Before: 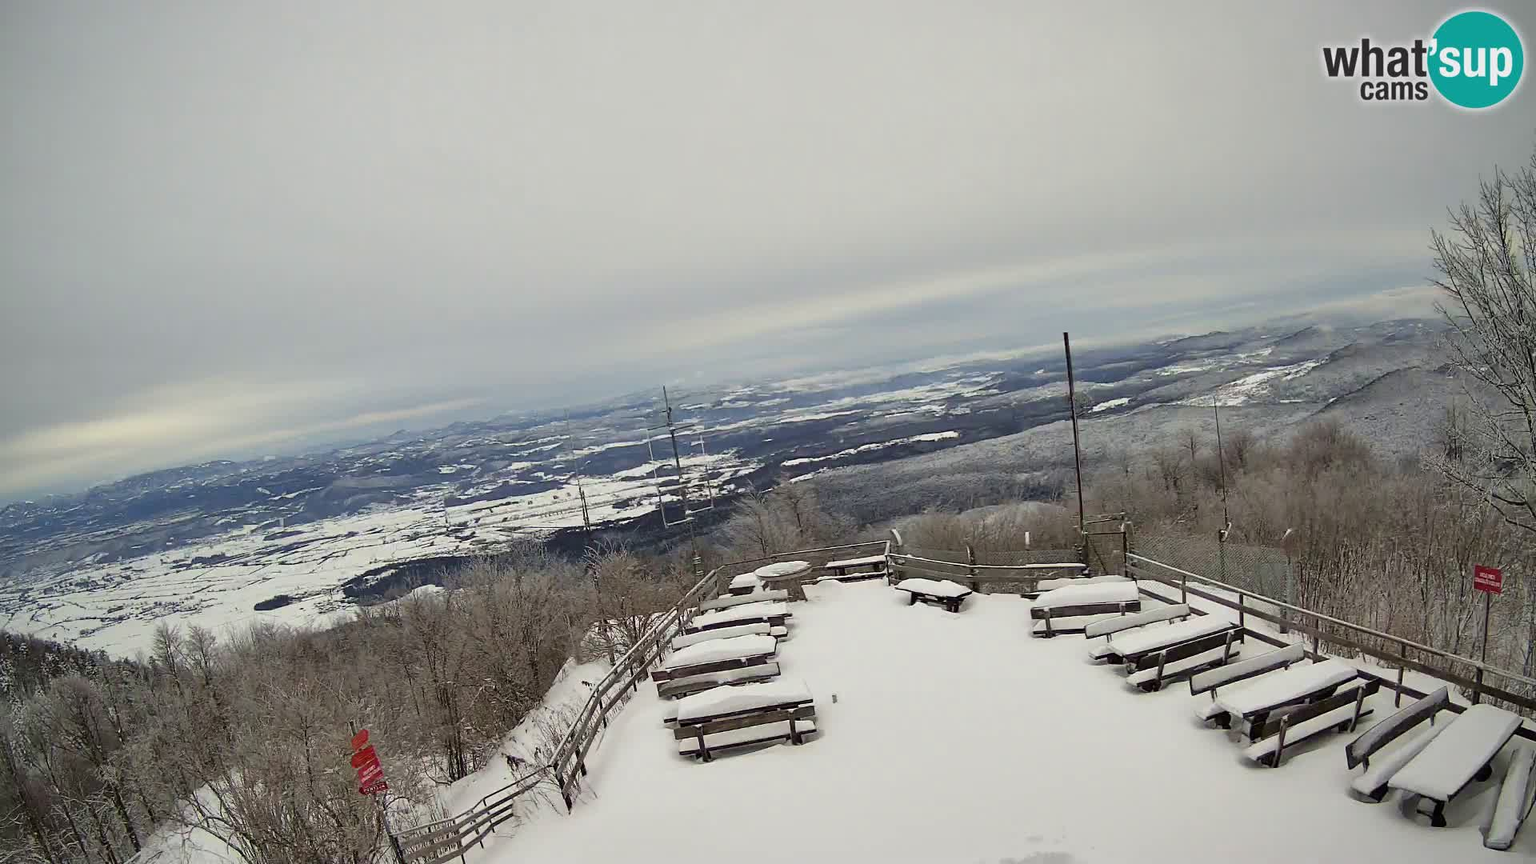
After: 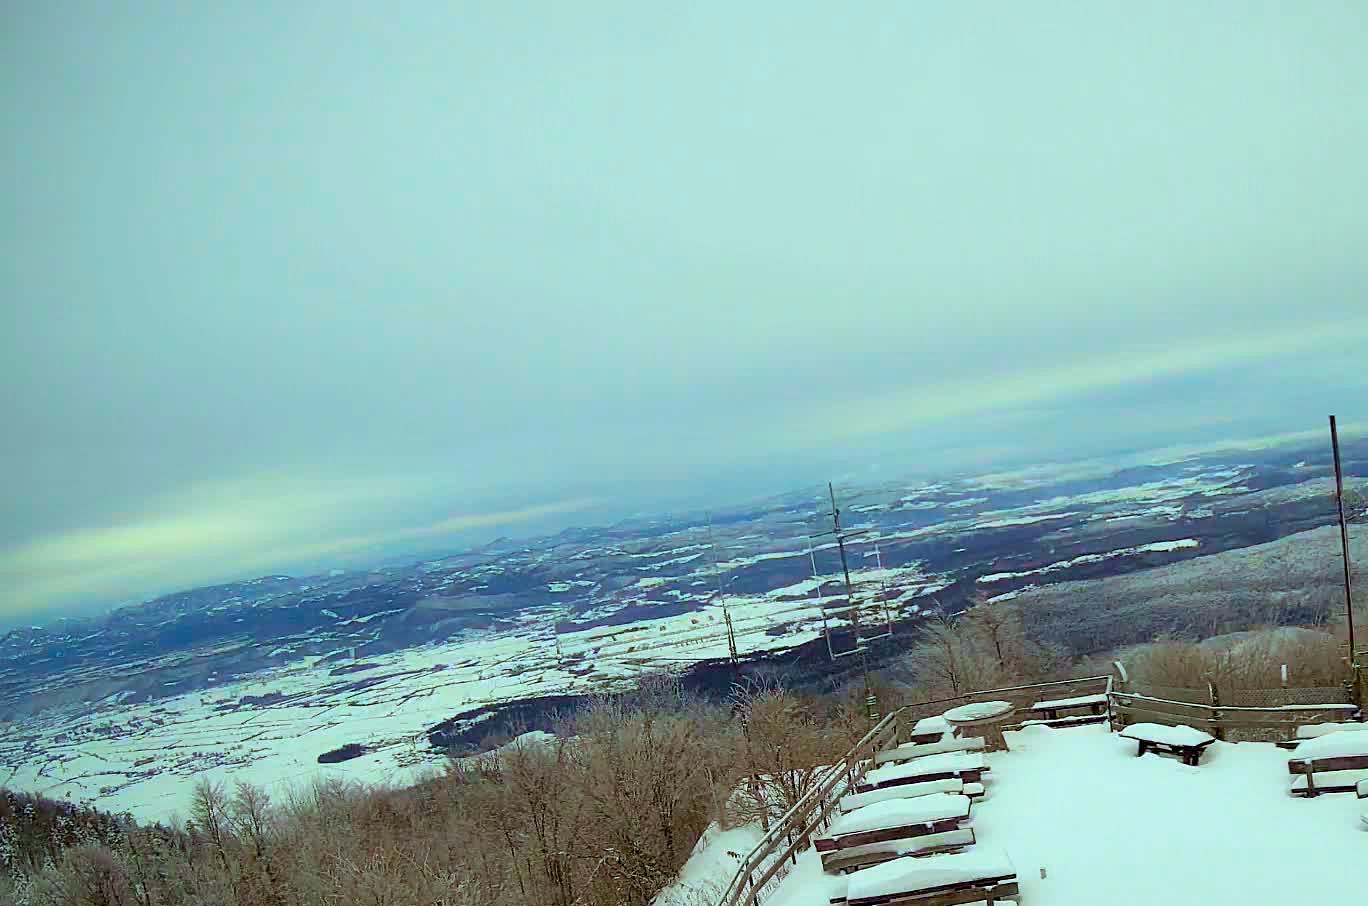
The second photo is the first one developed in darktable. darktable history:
velvia: strength 15.46%
contrast equalizer: octaves 7, y [[0.5, 0.496, 0.435, 0.435, 0.496, 0.5], [0.5 ×6], [0.5 ×6], [0 ×6], [0 ×6]]
crop: right 28.726%, bottom 16.108%
color balance rgb: shadows lift › luminance -9.148%, highlights gain › luminance 15.658%, highlights gain › chroma 3.916%, highlights gain › hue 210.47°, global offset › luminance -1.003%, linear chroma grading › global chroma 15.506%, perceptual saturation grading › global saturation 30.067%, perceptual brilliance grading › global brilliance 2.727%, perceptual brilliance grading › highlights -2.221%, perceptual brilliance grading › shadows 3.563%, global vibrance 9.631%
